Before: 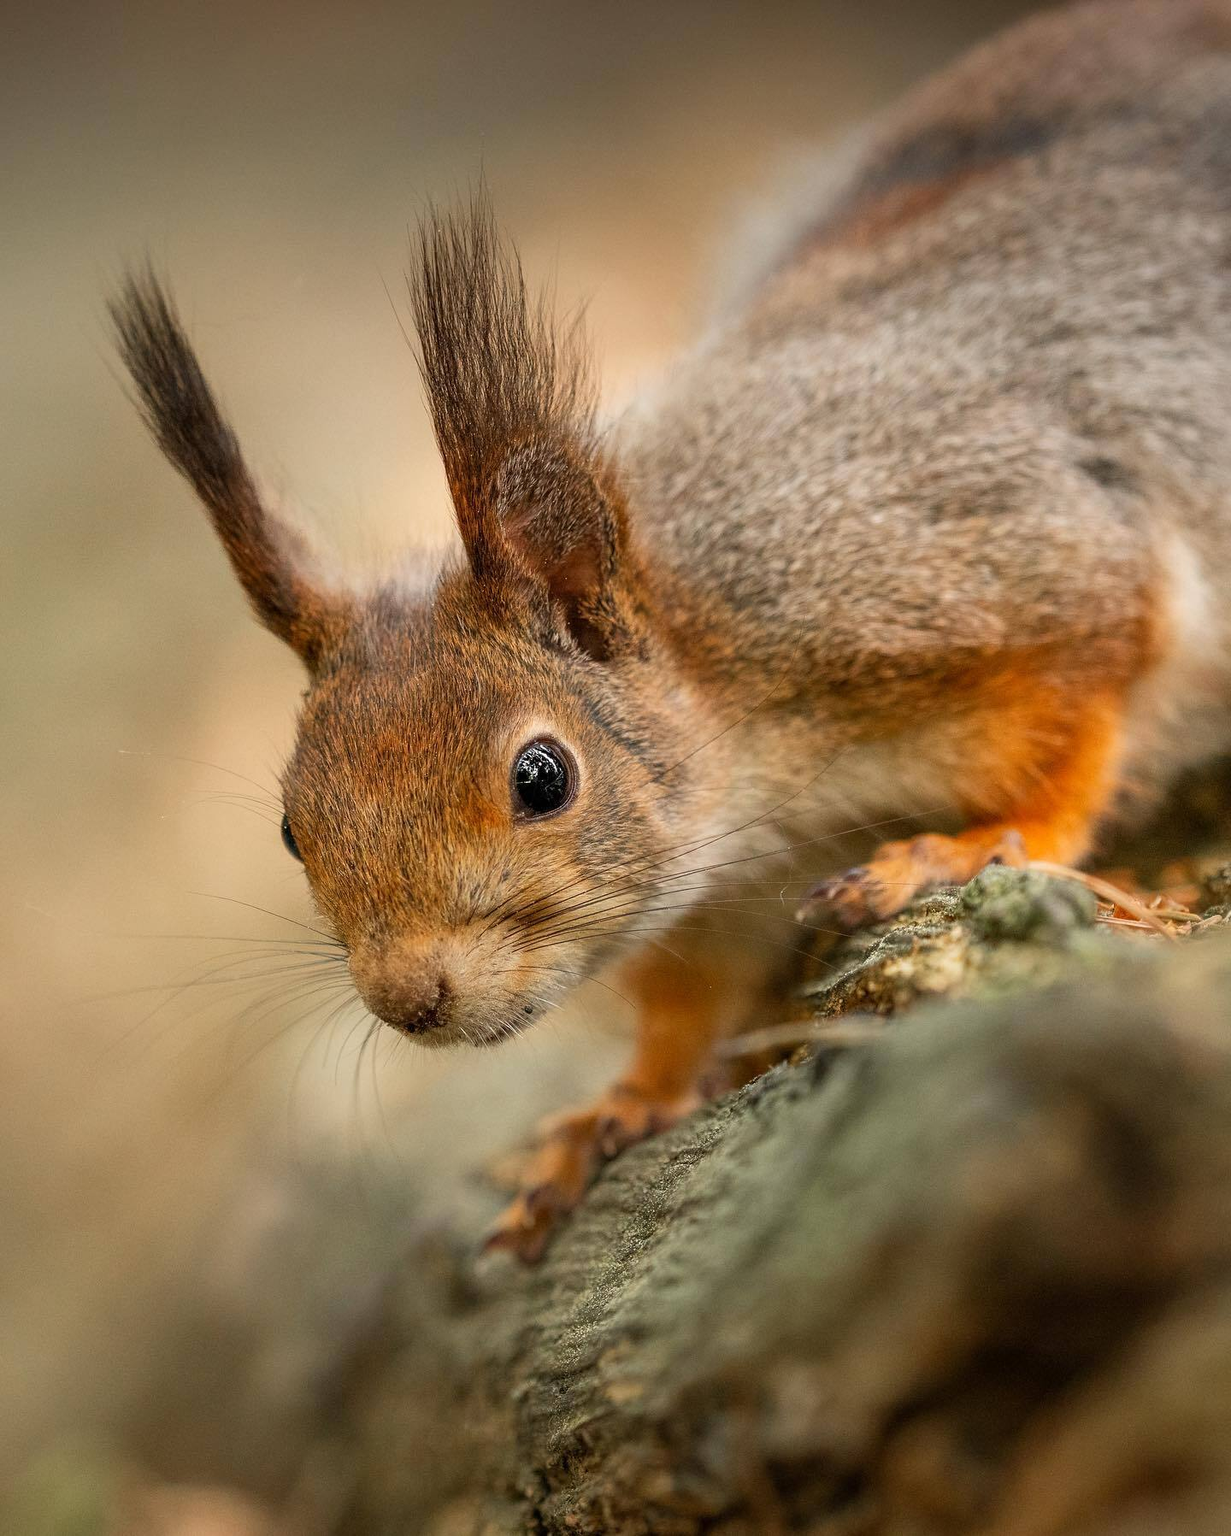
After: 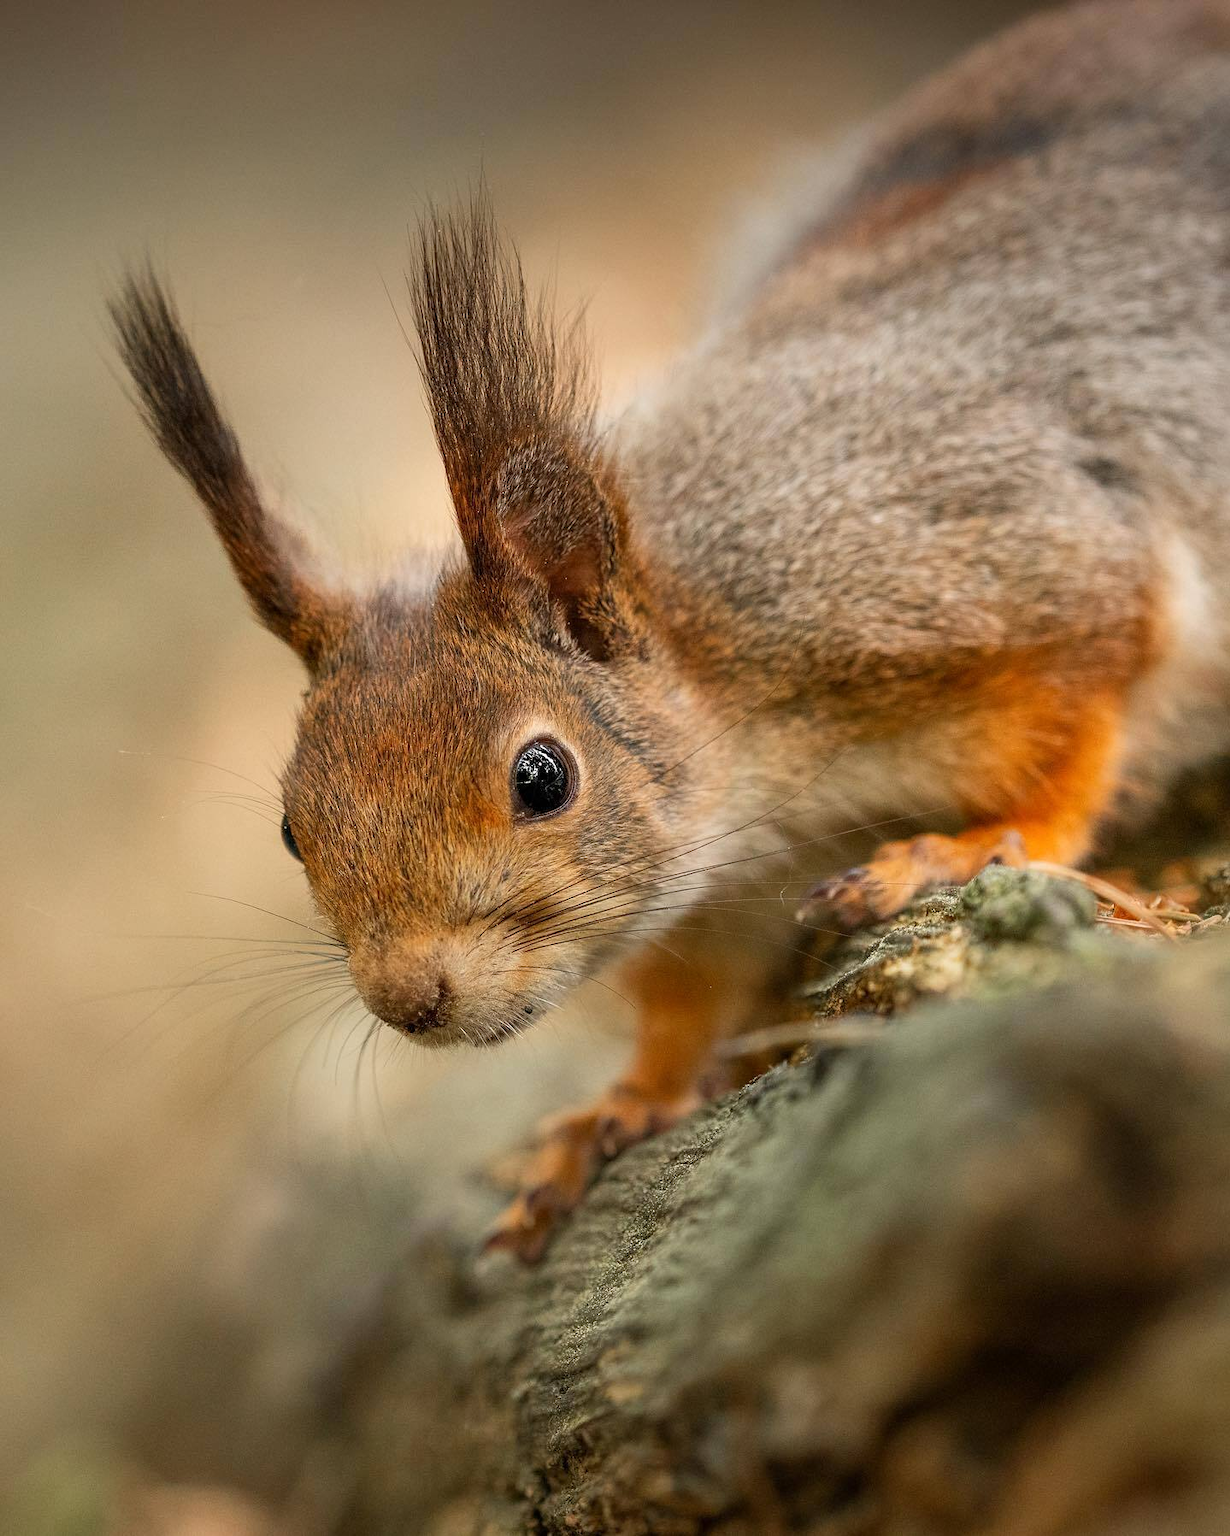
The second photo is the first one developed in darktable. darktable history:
contrast brightness saturation: contrast 0.049
